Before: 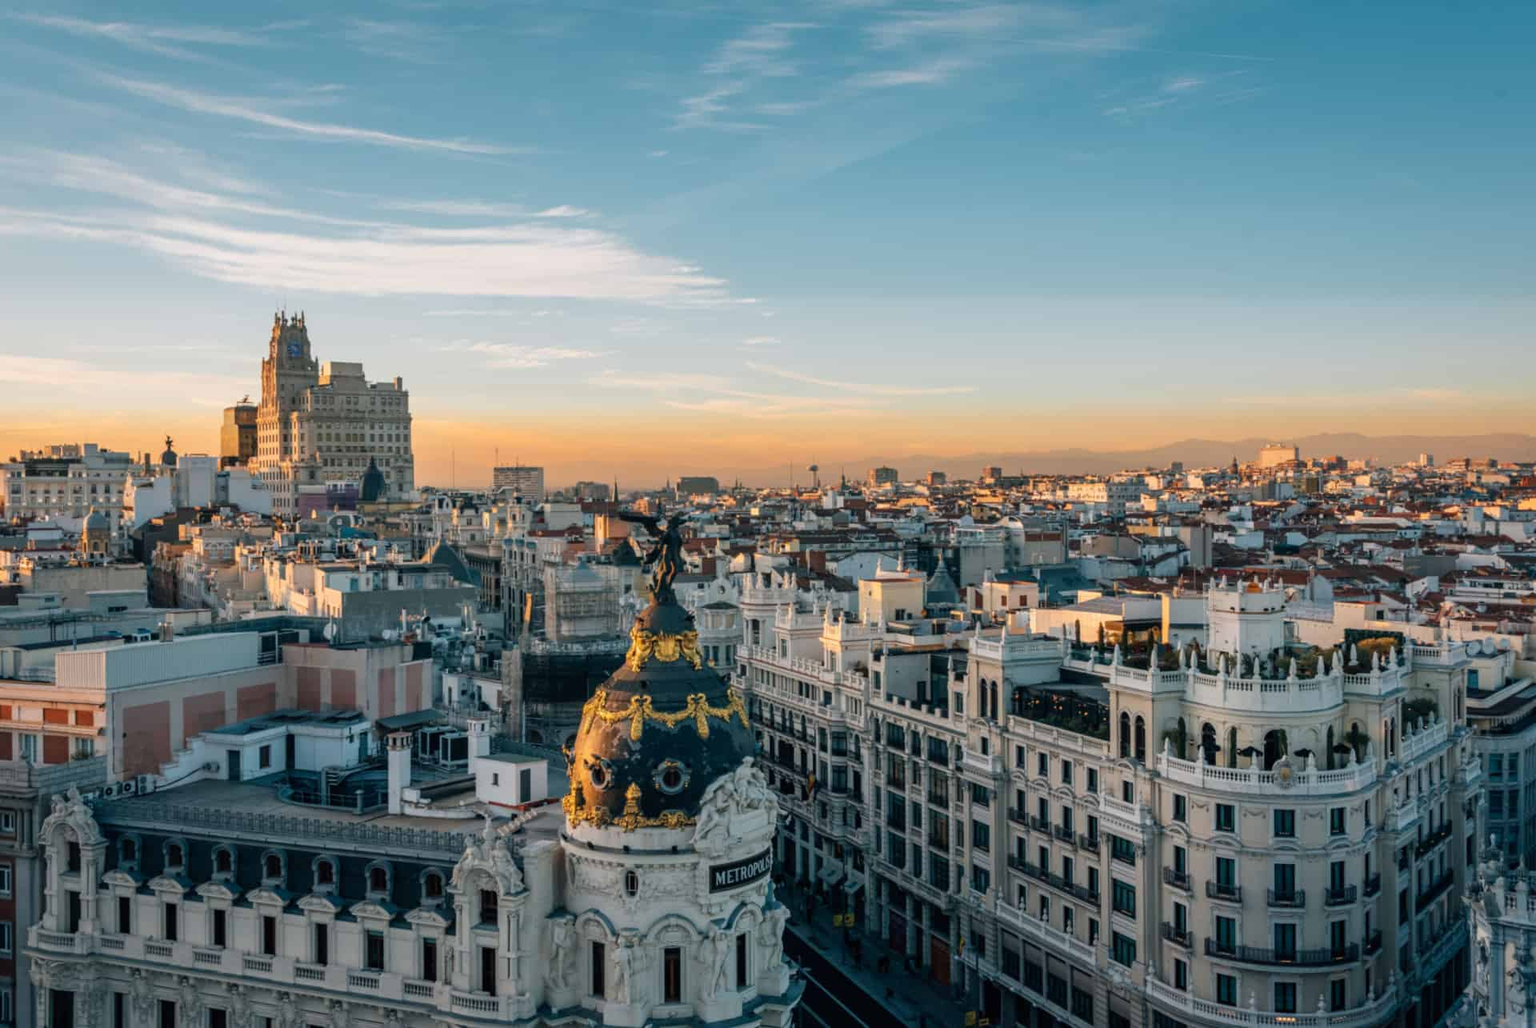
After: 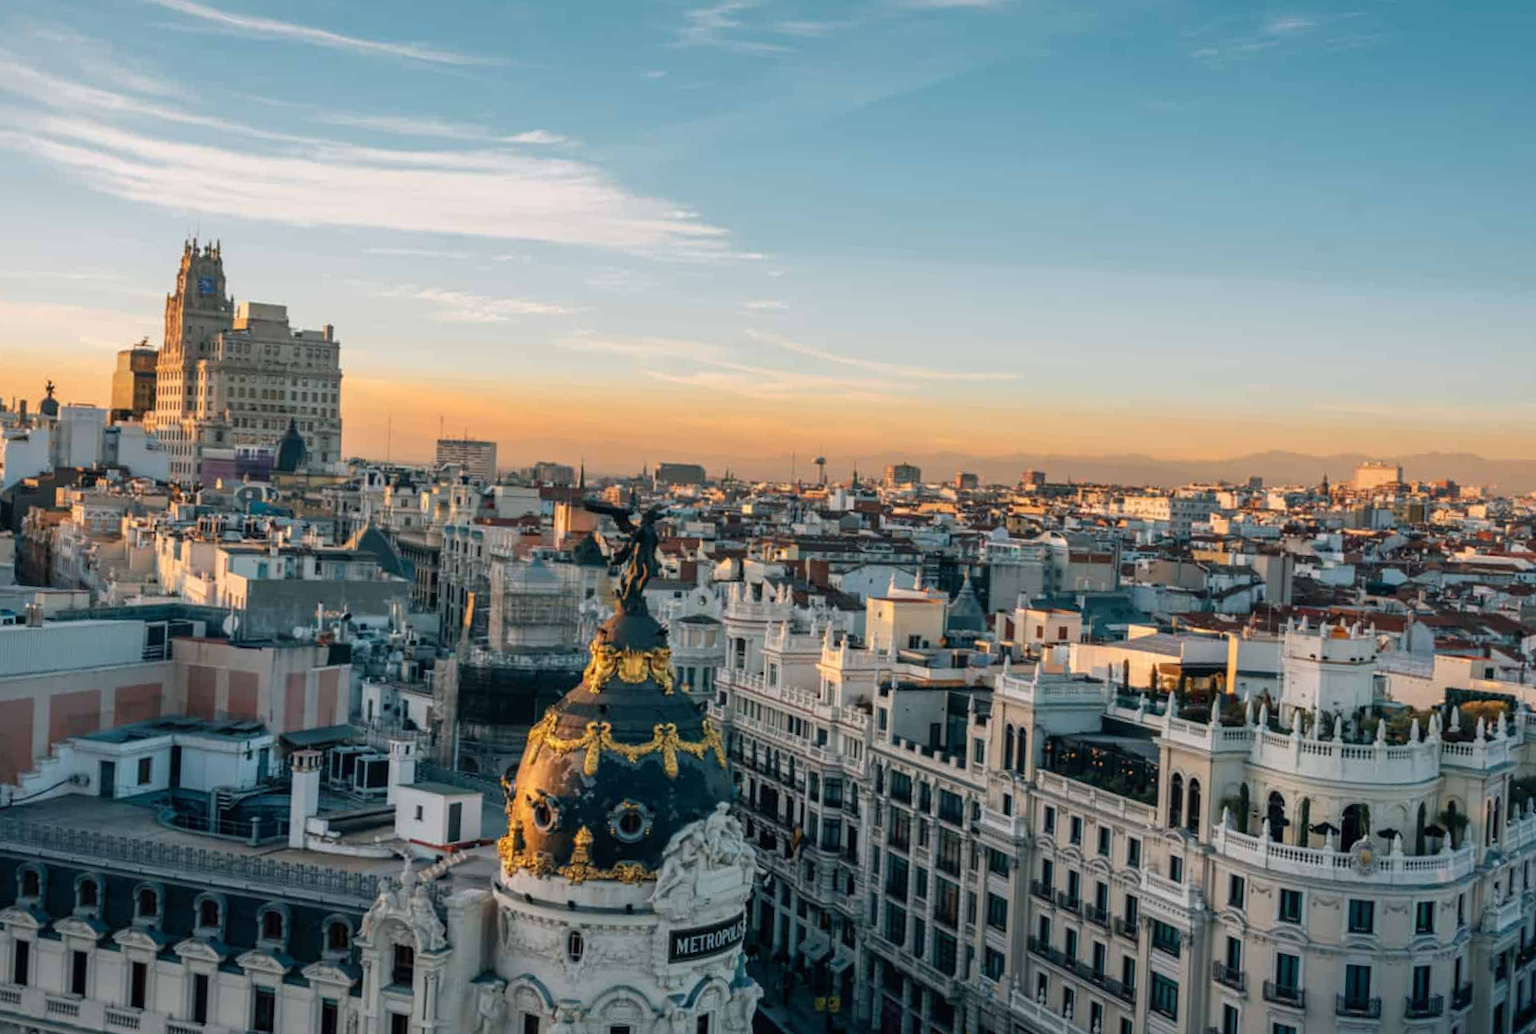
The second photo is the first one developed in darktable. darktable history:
crop and rotate: angle -3.09°, left 5.344%, top 5.162%, right 4.63%, bottom 4.257%
